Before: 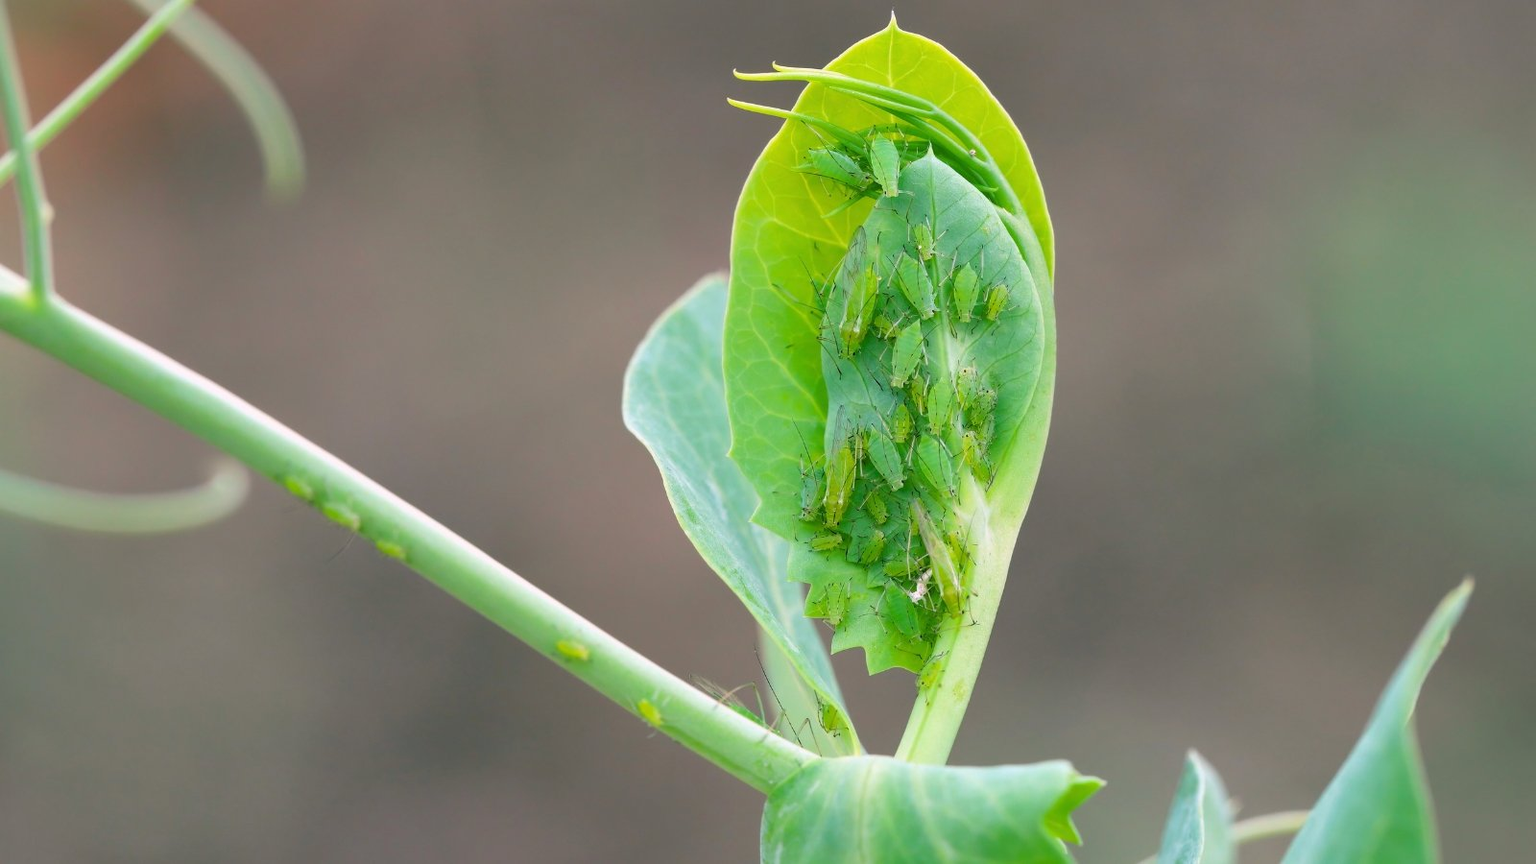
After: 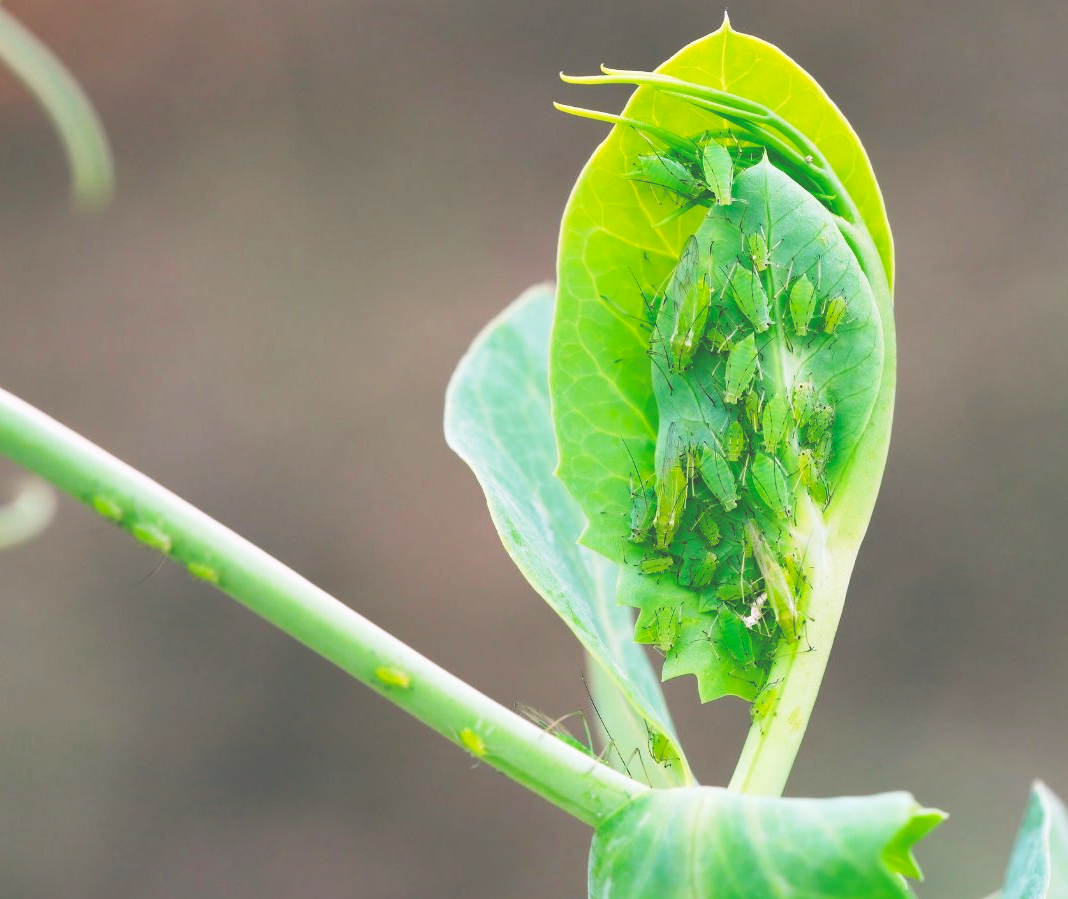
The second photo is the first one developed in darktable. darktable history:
crop and rotate: left 12.806%, right 20.44%
tone curve: curves: ch0 [(0, 0) (0.003, 0.24) (0.011, 0.24) (0.025, 0.24) (0.044, 0.244) (0.069, 0.244) (0.1, 0.252) (0.136, 0.264) (0.177, 0.274) (0.224, 0.284) (0.277, 0.313) (0.335, 0.361) (0.399, 0.415) (0.468, 0.498) (0.543, 0.595) (0.623, 0.695) (0.709, 0.793) (0.801, 0.883) (0.898, 0.942) (1, 1)], preserve colors none
